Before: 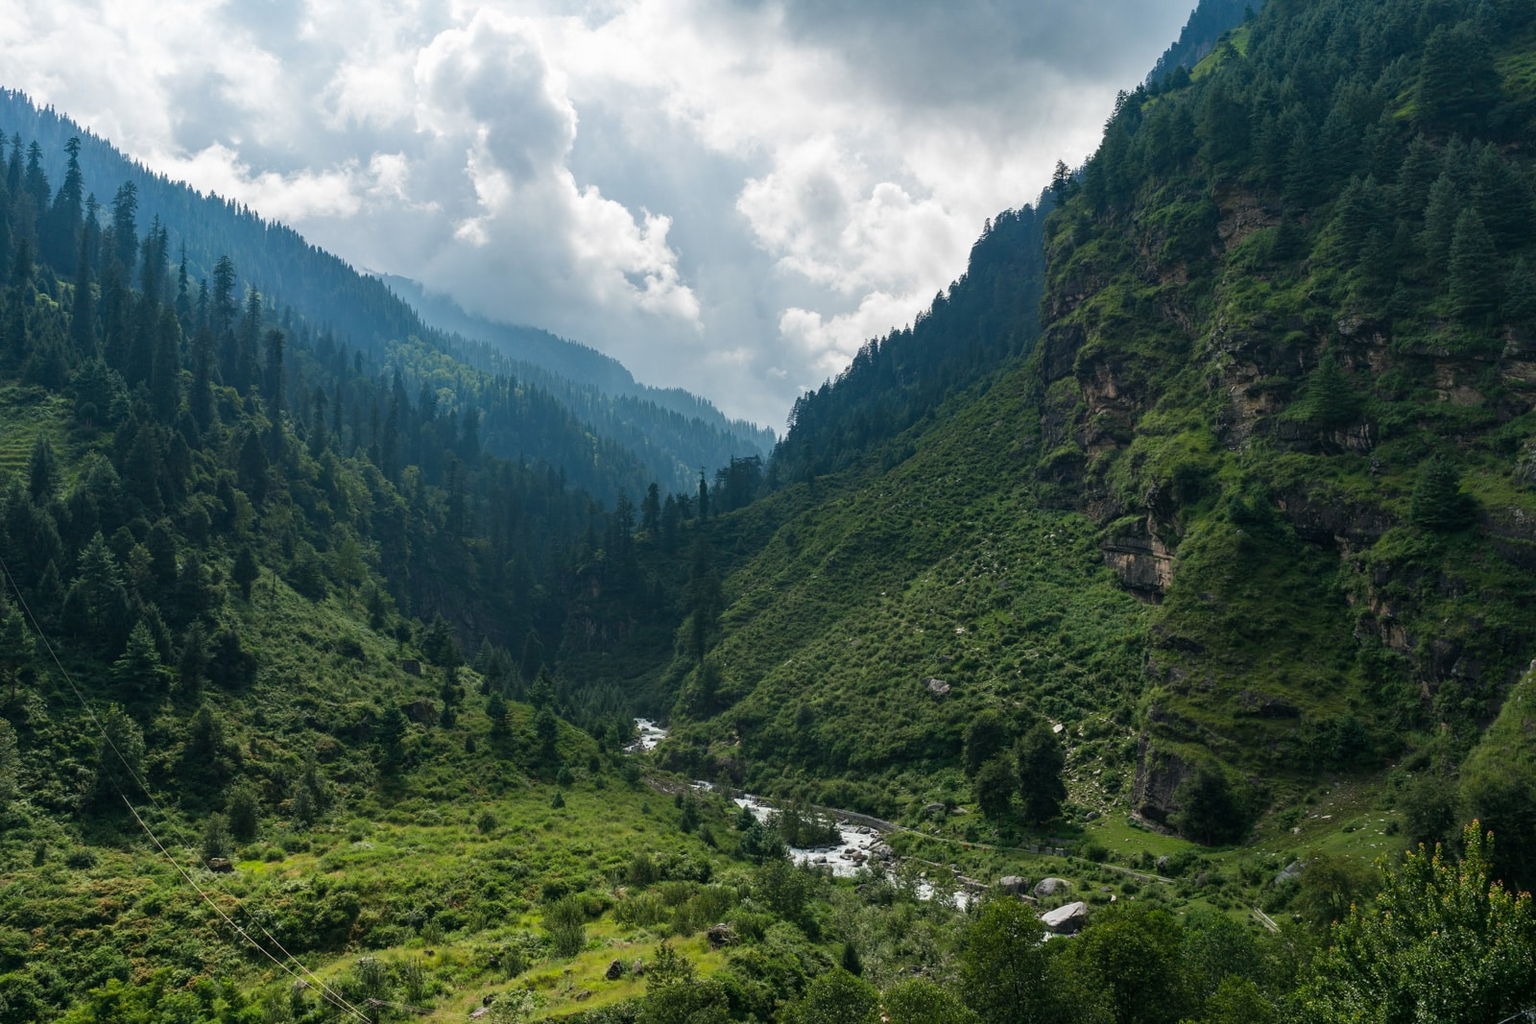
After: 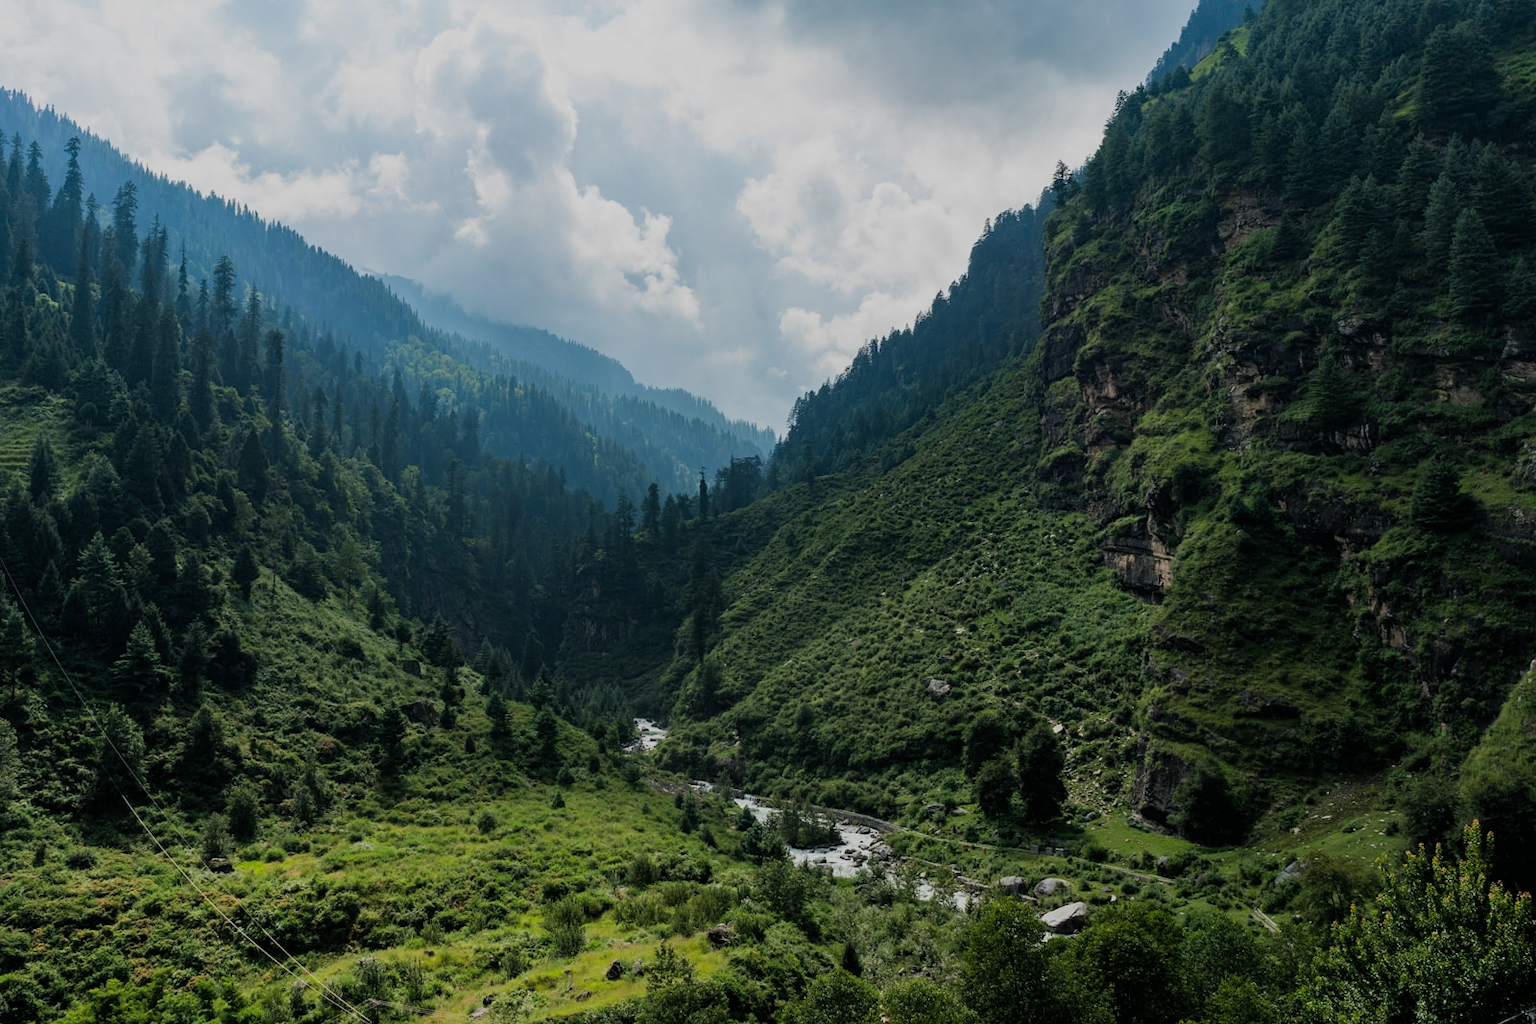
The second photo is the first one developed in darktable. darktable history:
filmic rgb: black relative exposure -7.29 EV, white relative exposure 5.09 EV, hardness 3.2, color science v6 (2022)
